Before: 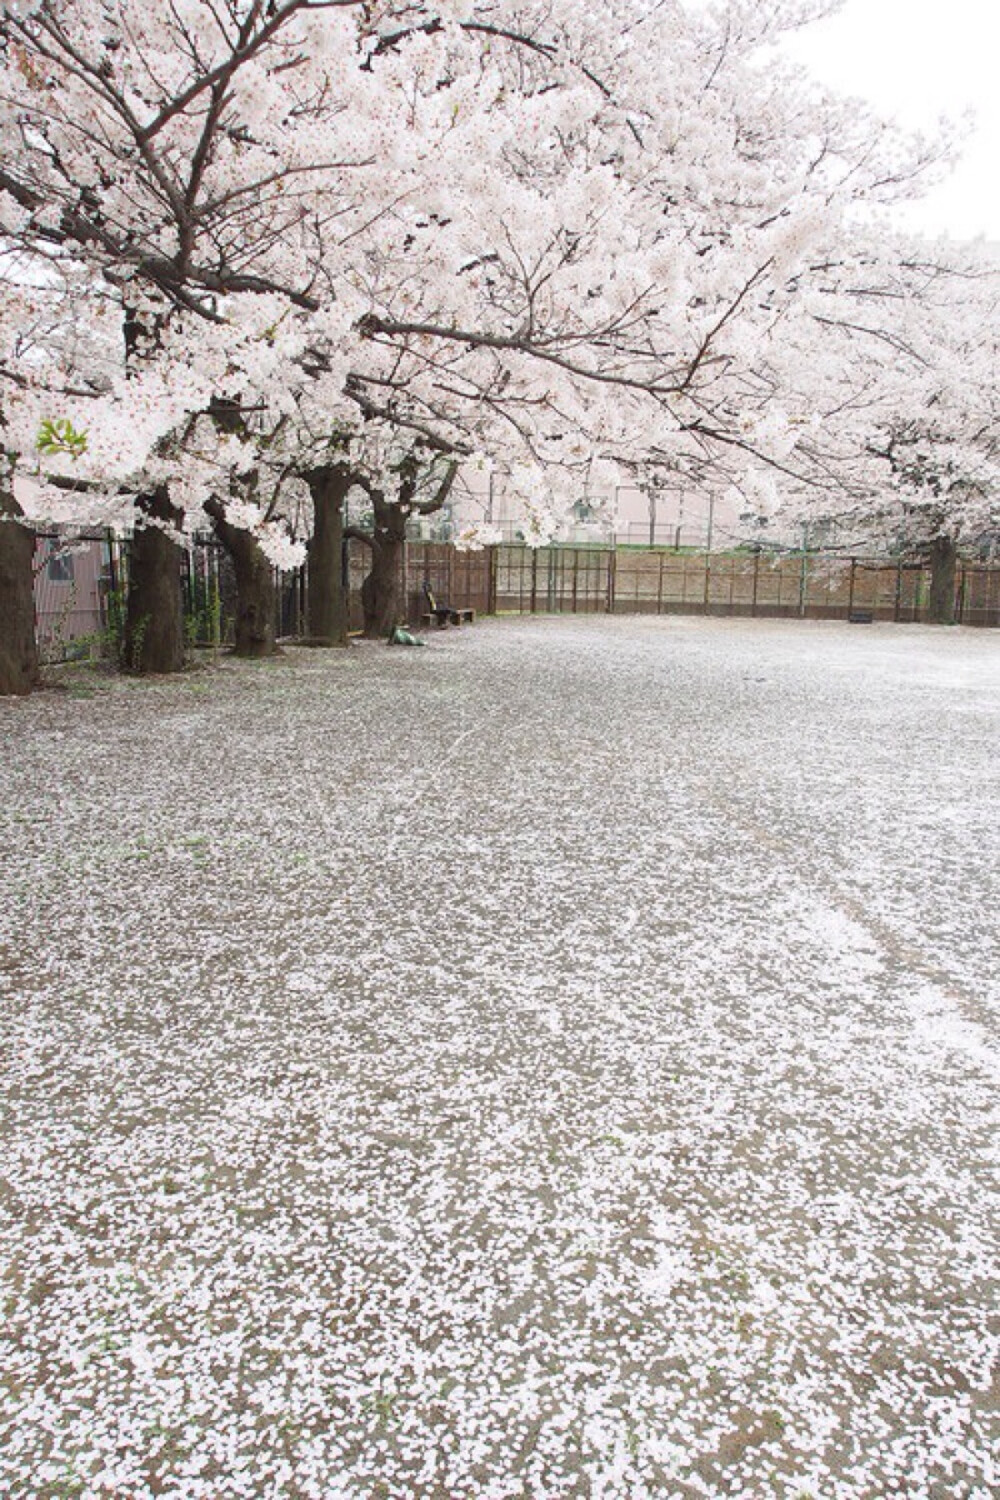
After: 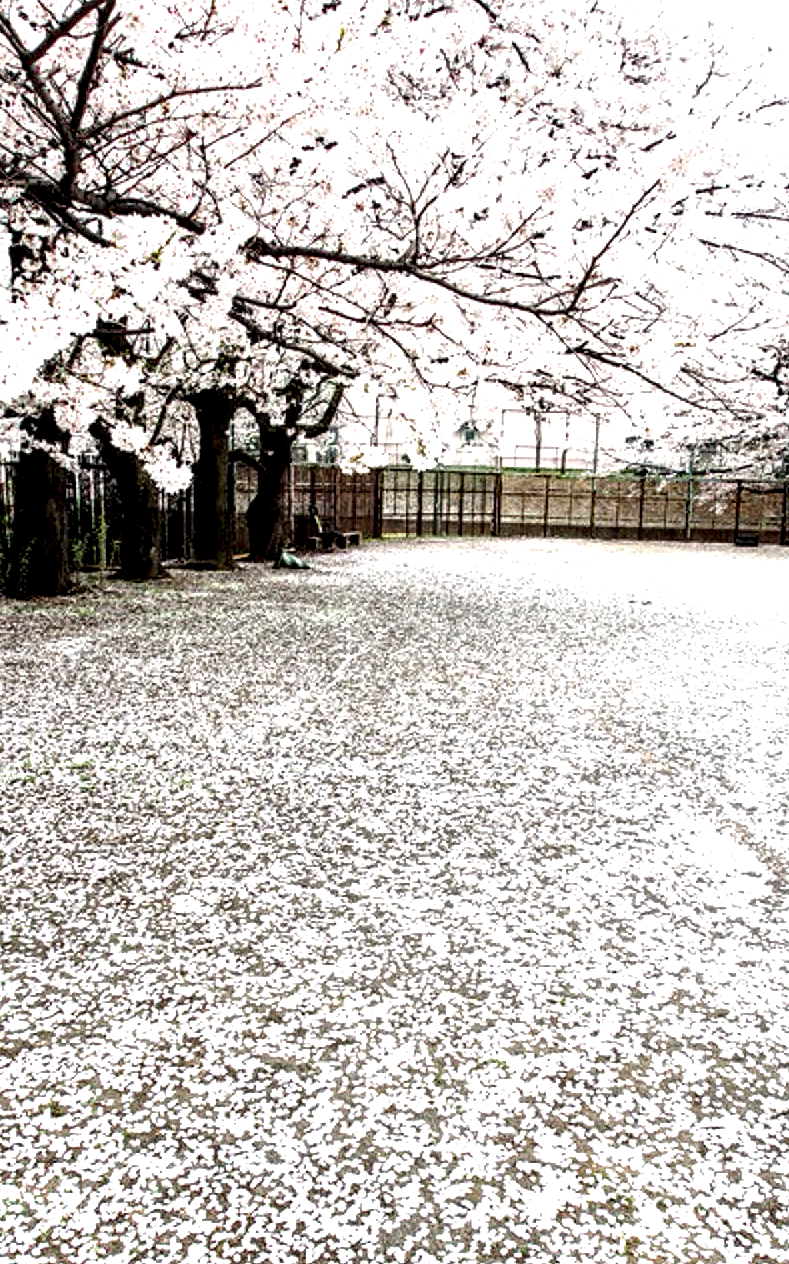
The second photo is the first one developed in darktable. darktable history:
tone equalizer: -8 EV -0.763 EV, -7 EV -0.711 EV, -6 EV -0.64 EV, -5 EV -0.424 EV, -3 EV 0.373 EV, -2 EV 0.6 EV, -1 EV 0.689 EV, +0 EV 0.736 EV
haze removal: compatibility mode true, adaptive false
crop: left 11.5%, top 5.151%, right 9.591%, bottom 10.532%
local contrast: shadows 162%, detail 223%
